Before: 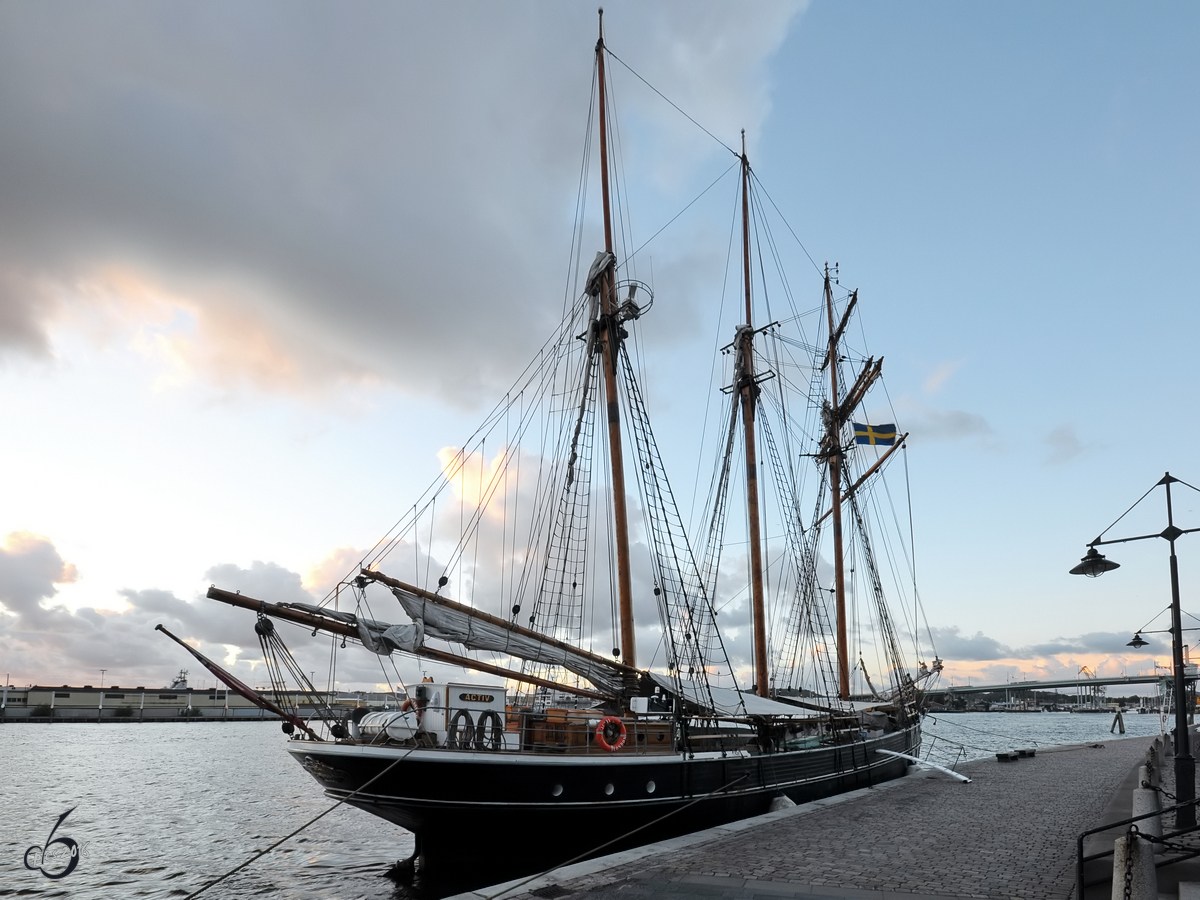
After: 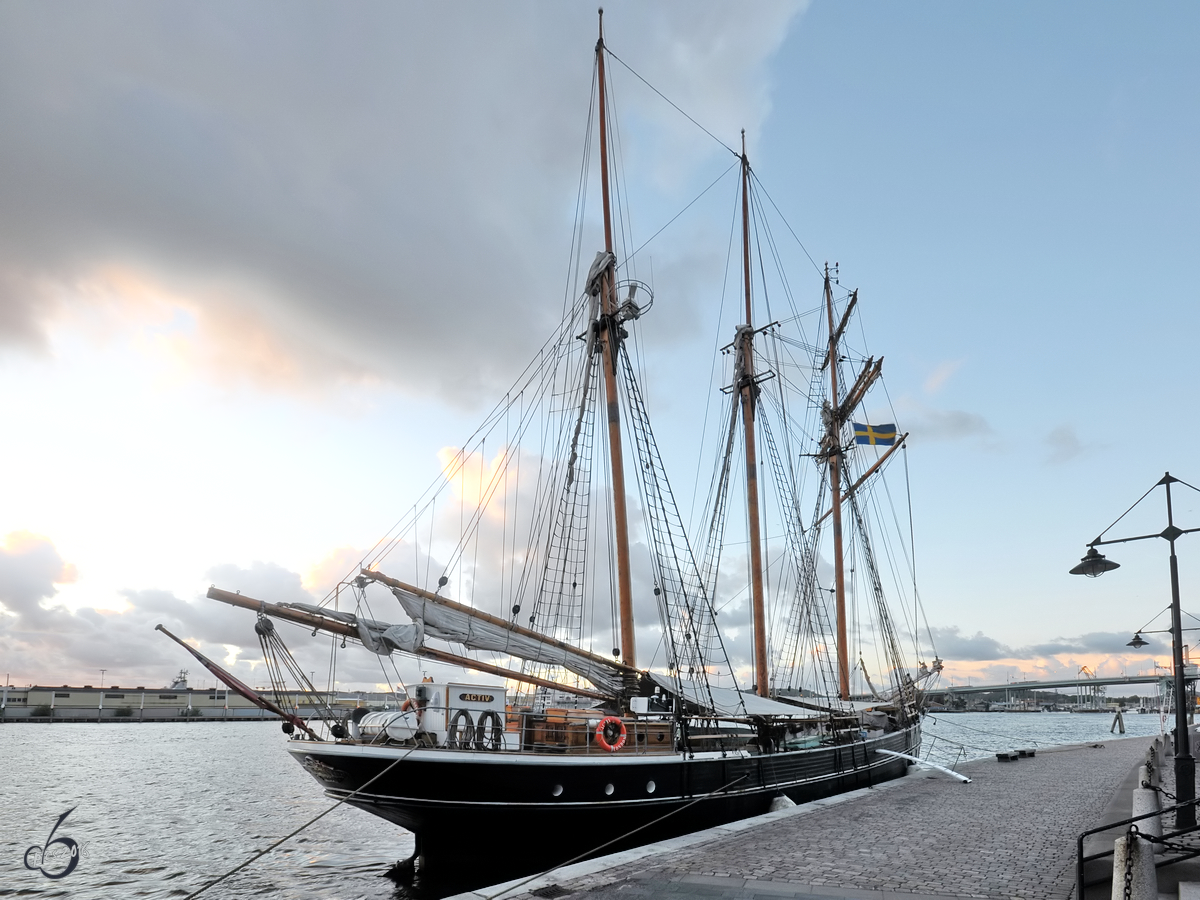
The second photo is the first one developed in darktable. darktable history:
contrast brightness saturation: contrast 0.01, saturation -0.05
bloom: size 9%, threshold 100%, strength 7%
tone equalizer: -7 EV 0.15 EV, -6 EV 0.6 EV, -5 EV 1.15 EV, -4 EV 1.33 EV, -3 EV 1.15 EV, -2 EV 0.6 EV, -1 EV 0.15 EV, mask exposure compensation -0.5 EV
